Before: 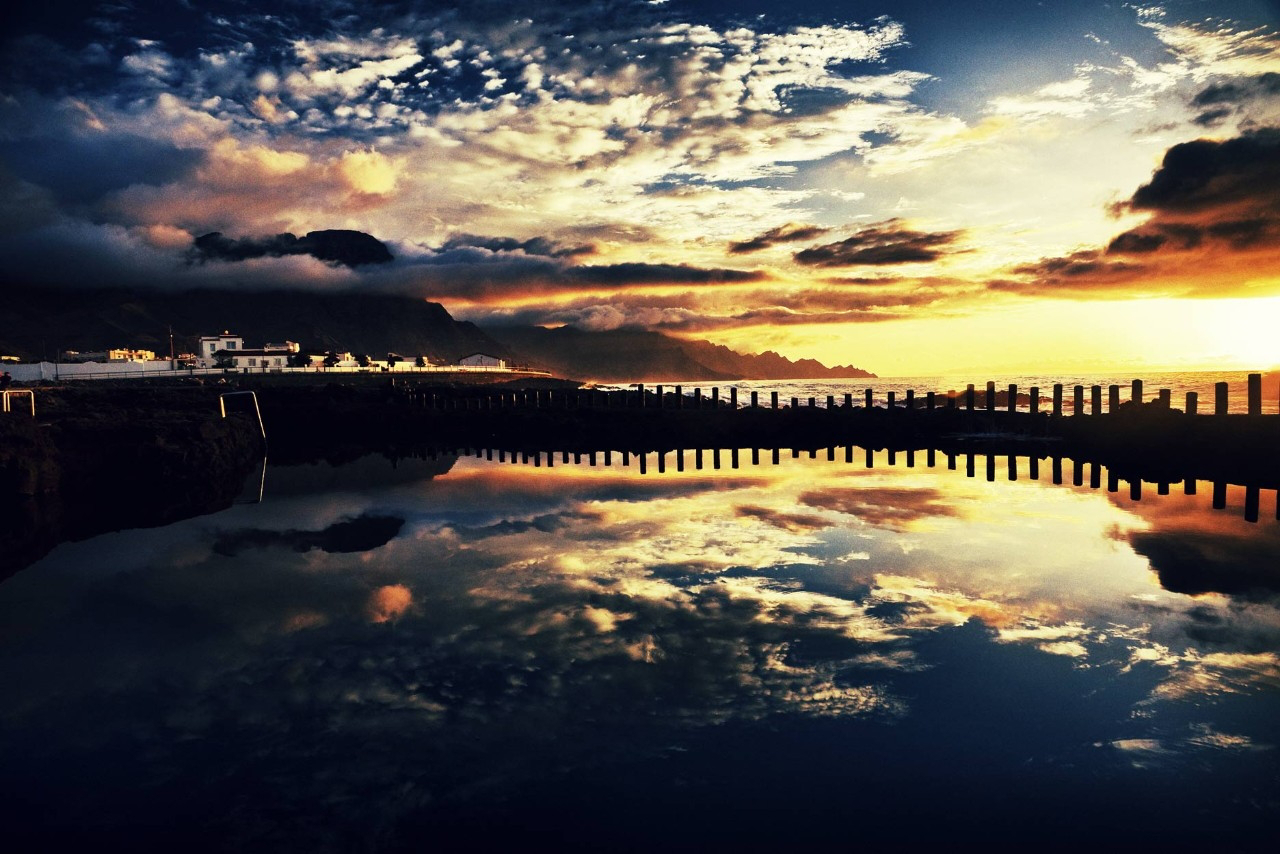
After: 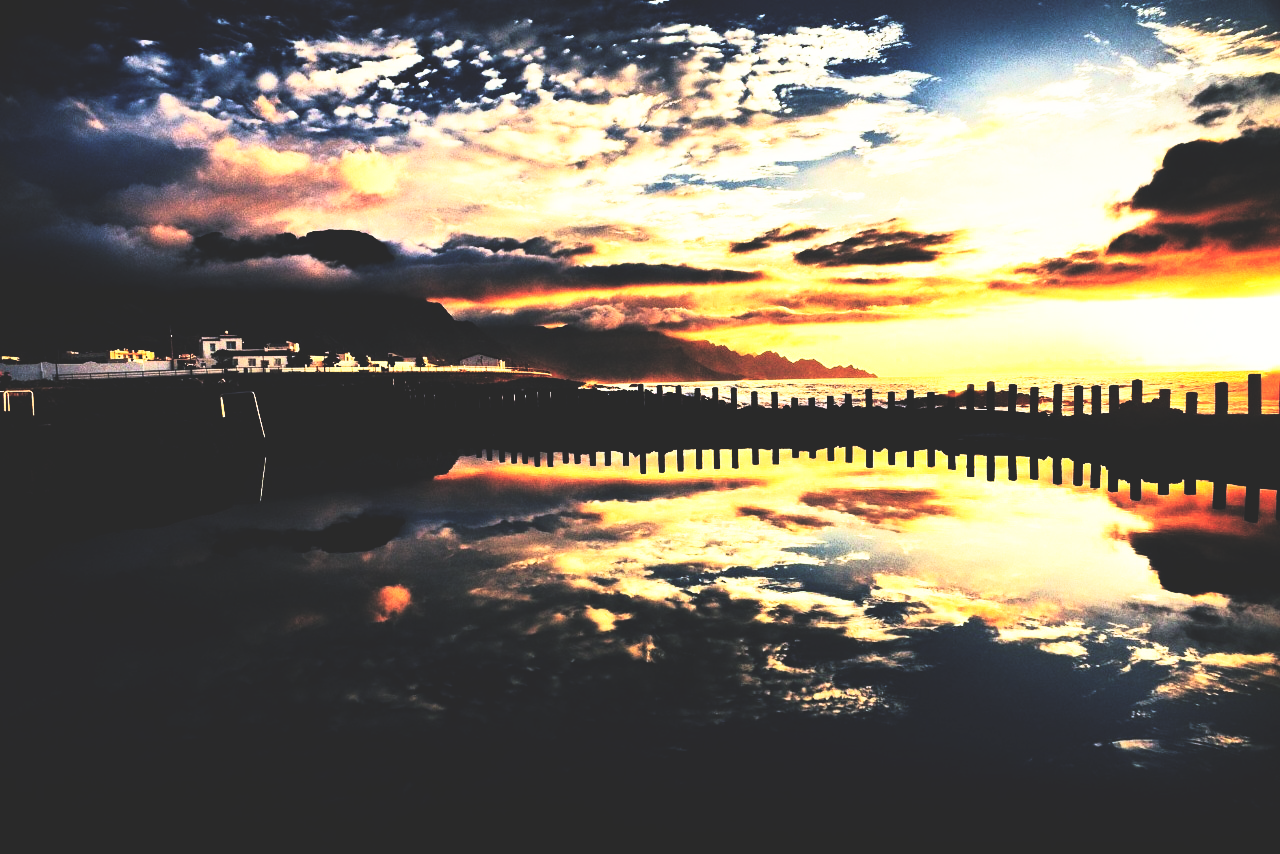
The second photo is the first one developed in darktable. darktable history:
base curve: curves: ch0 [(0, 0.036) (0.007, 0.037) (0.604, 0.887) (1, 1)], preserve colors none
tone curve: curves: ch0 [(0.016, 0.011) (0.084, 0.026) (0.469, 0.508) (0.721, 0.862) (1, 1)], color space Lab, linked channels, preserve colors none
